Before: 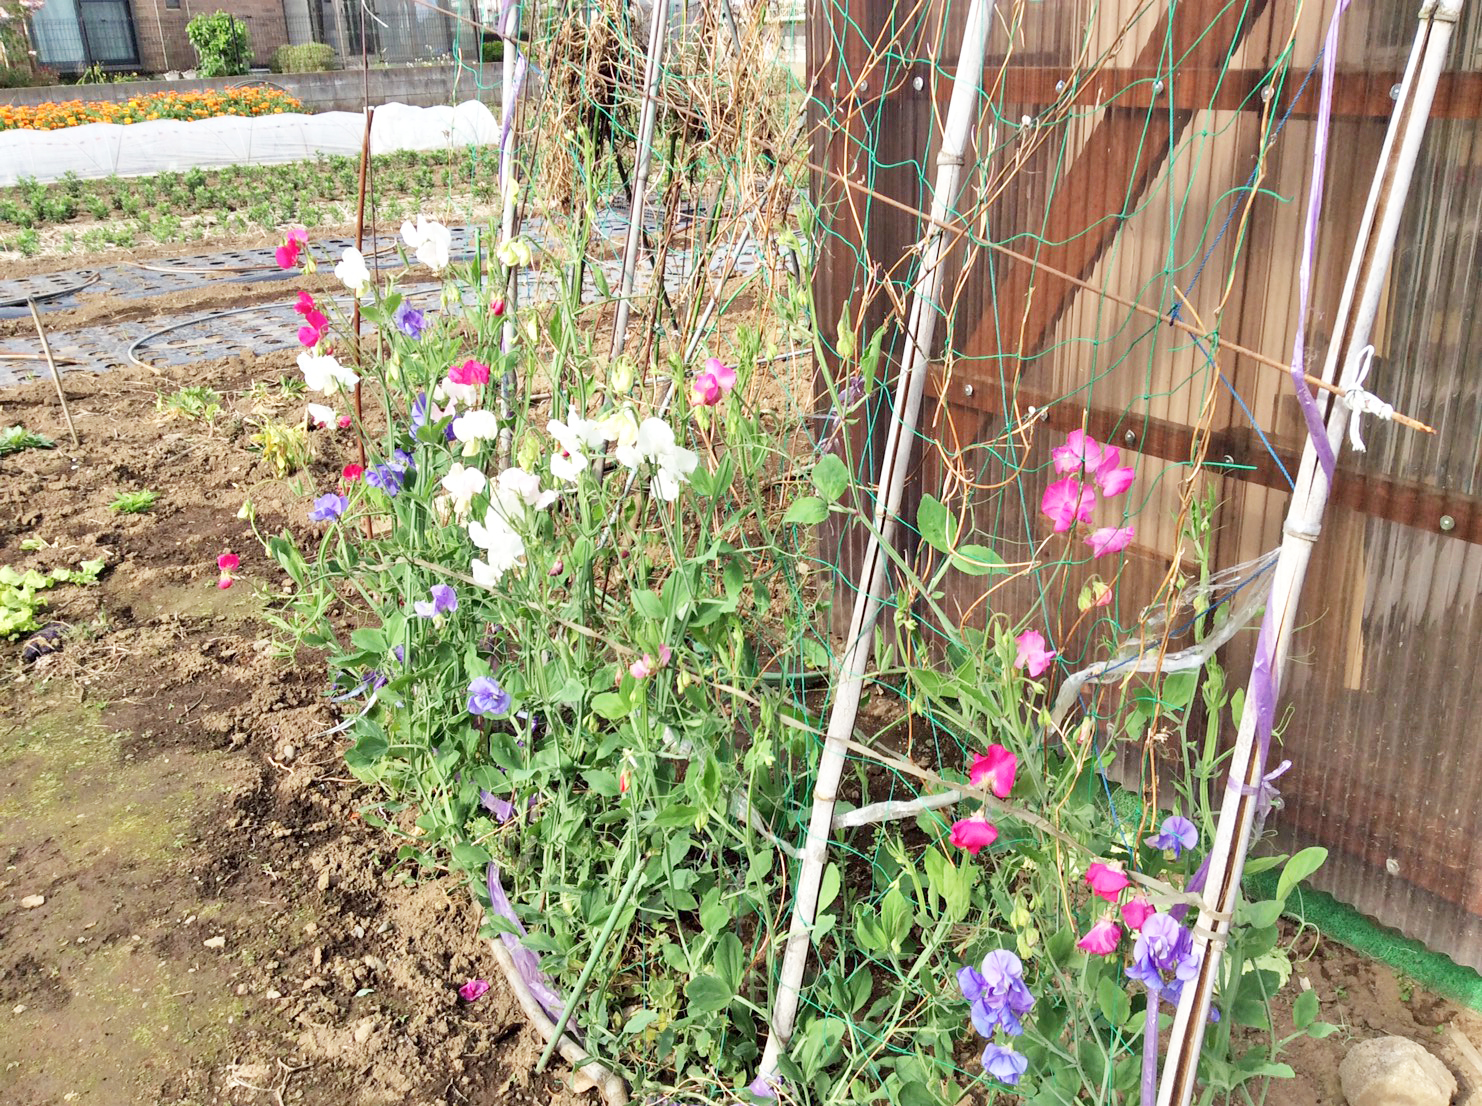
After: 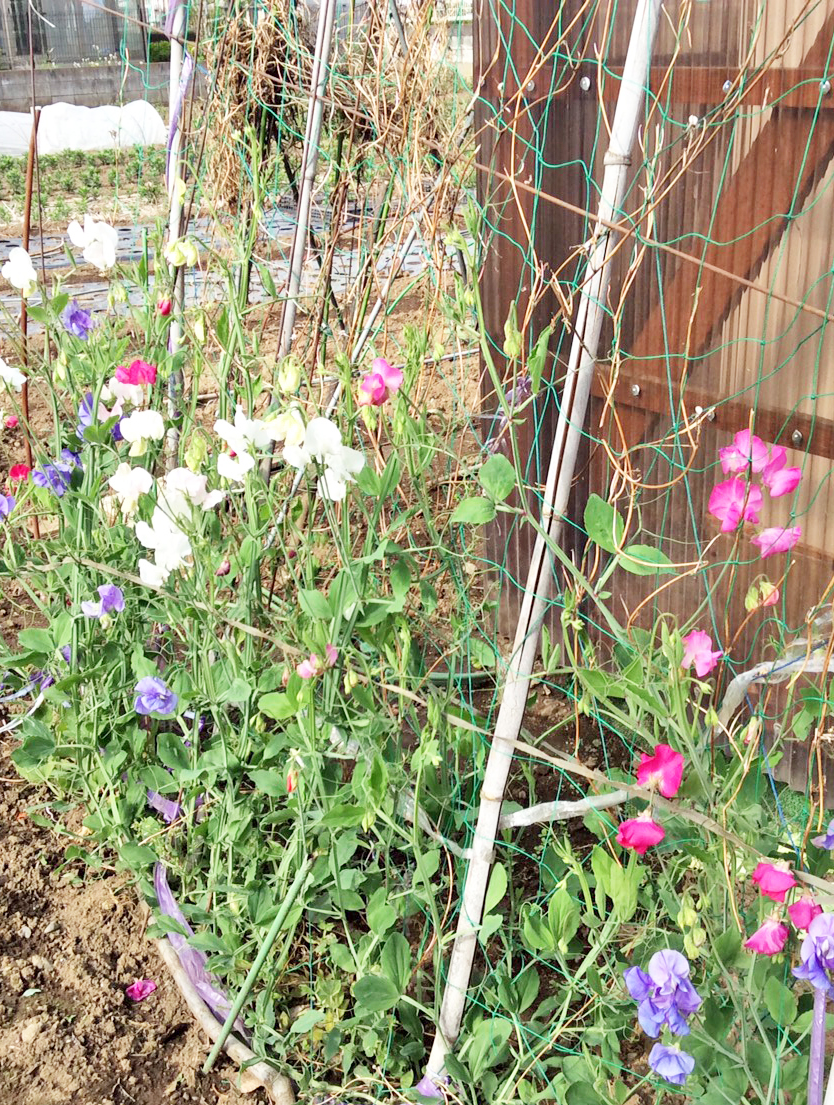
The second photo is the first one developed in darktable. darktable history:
crop and rotate: left 22.514%, right 21.144%
